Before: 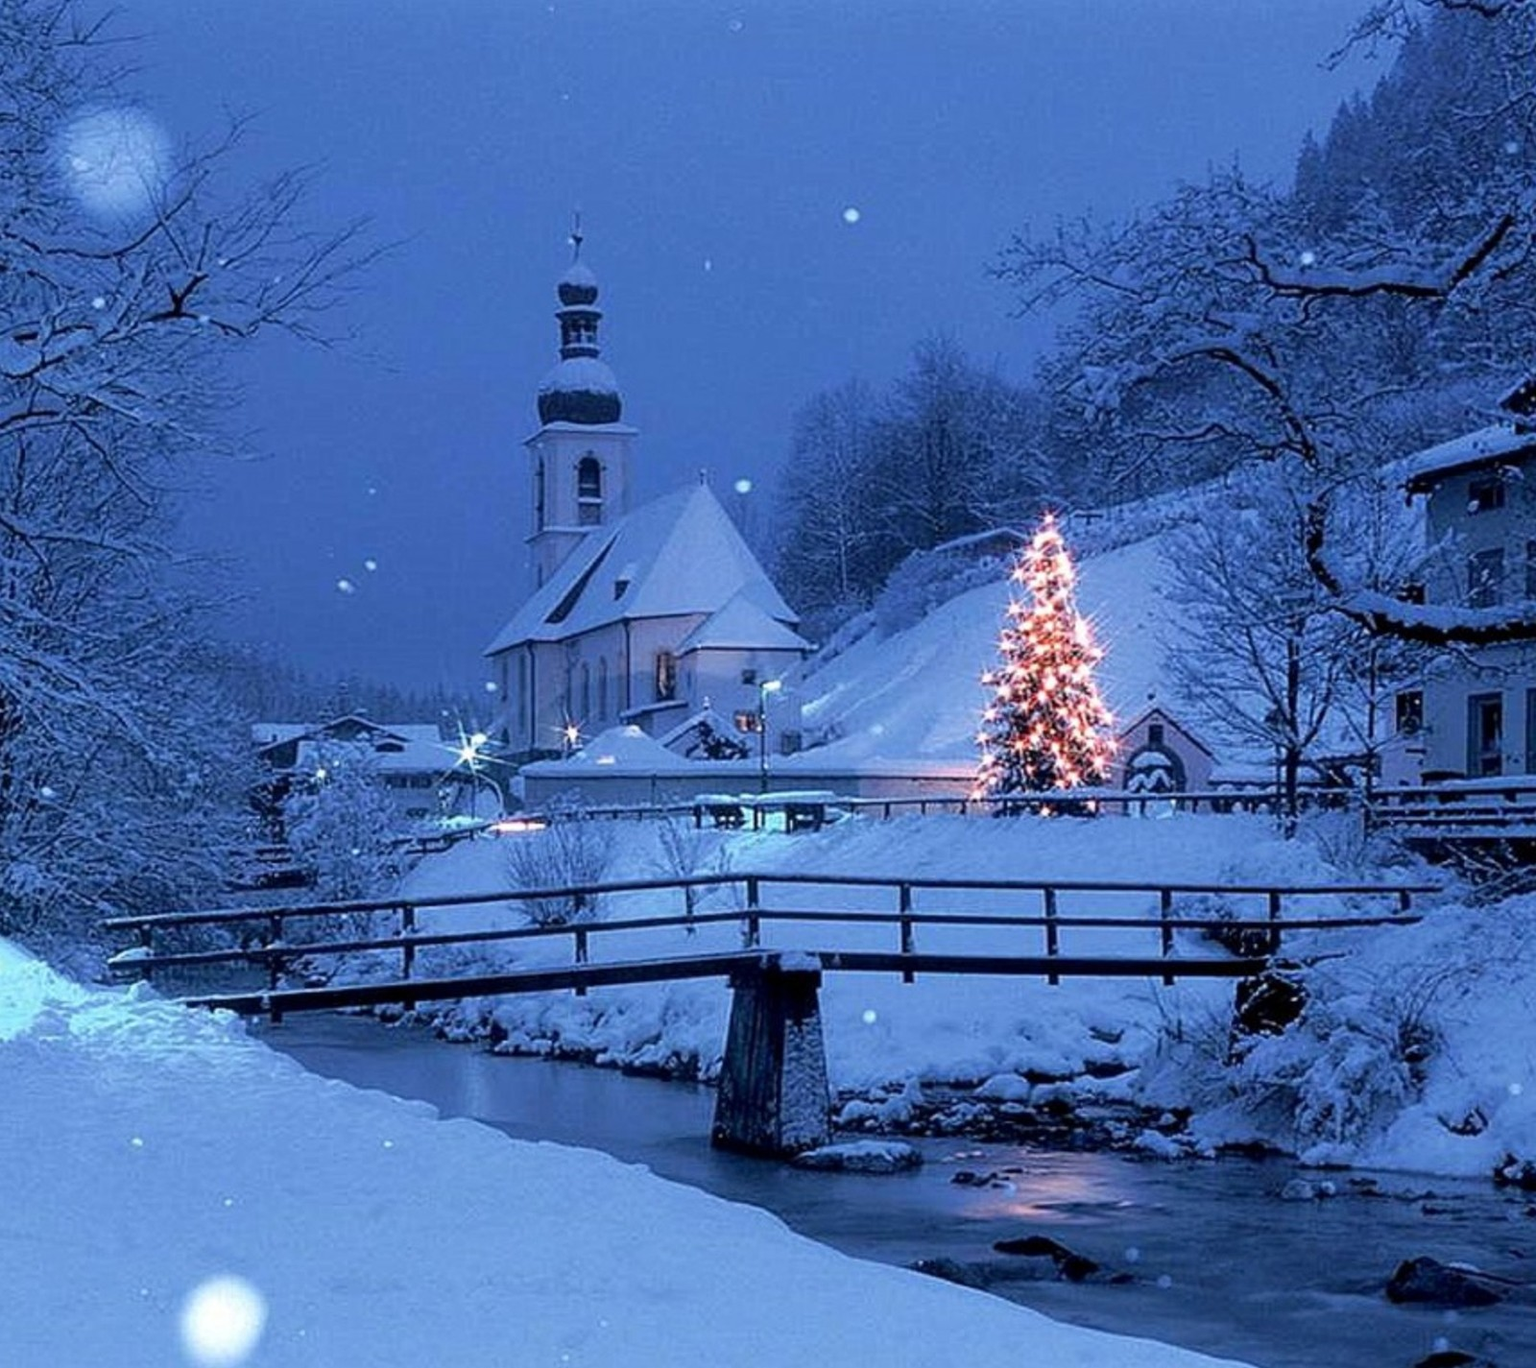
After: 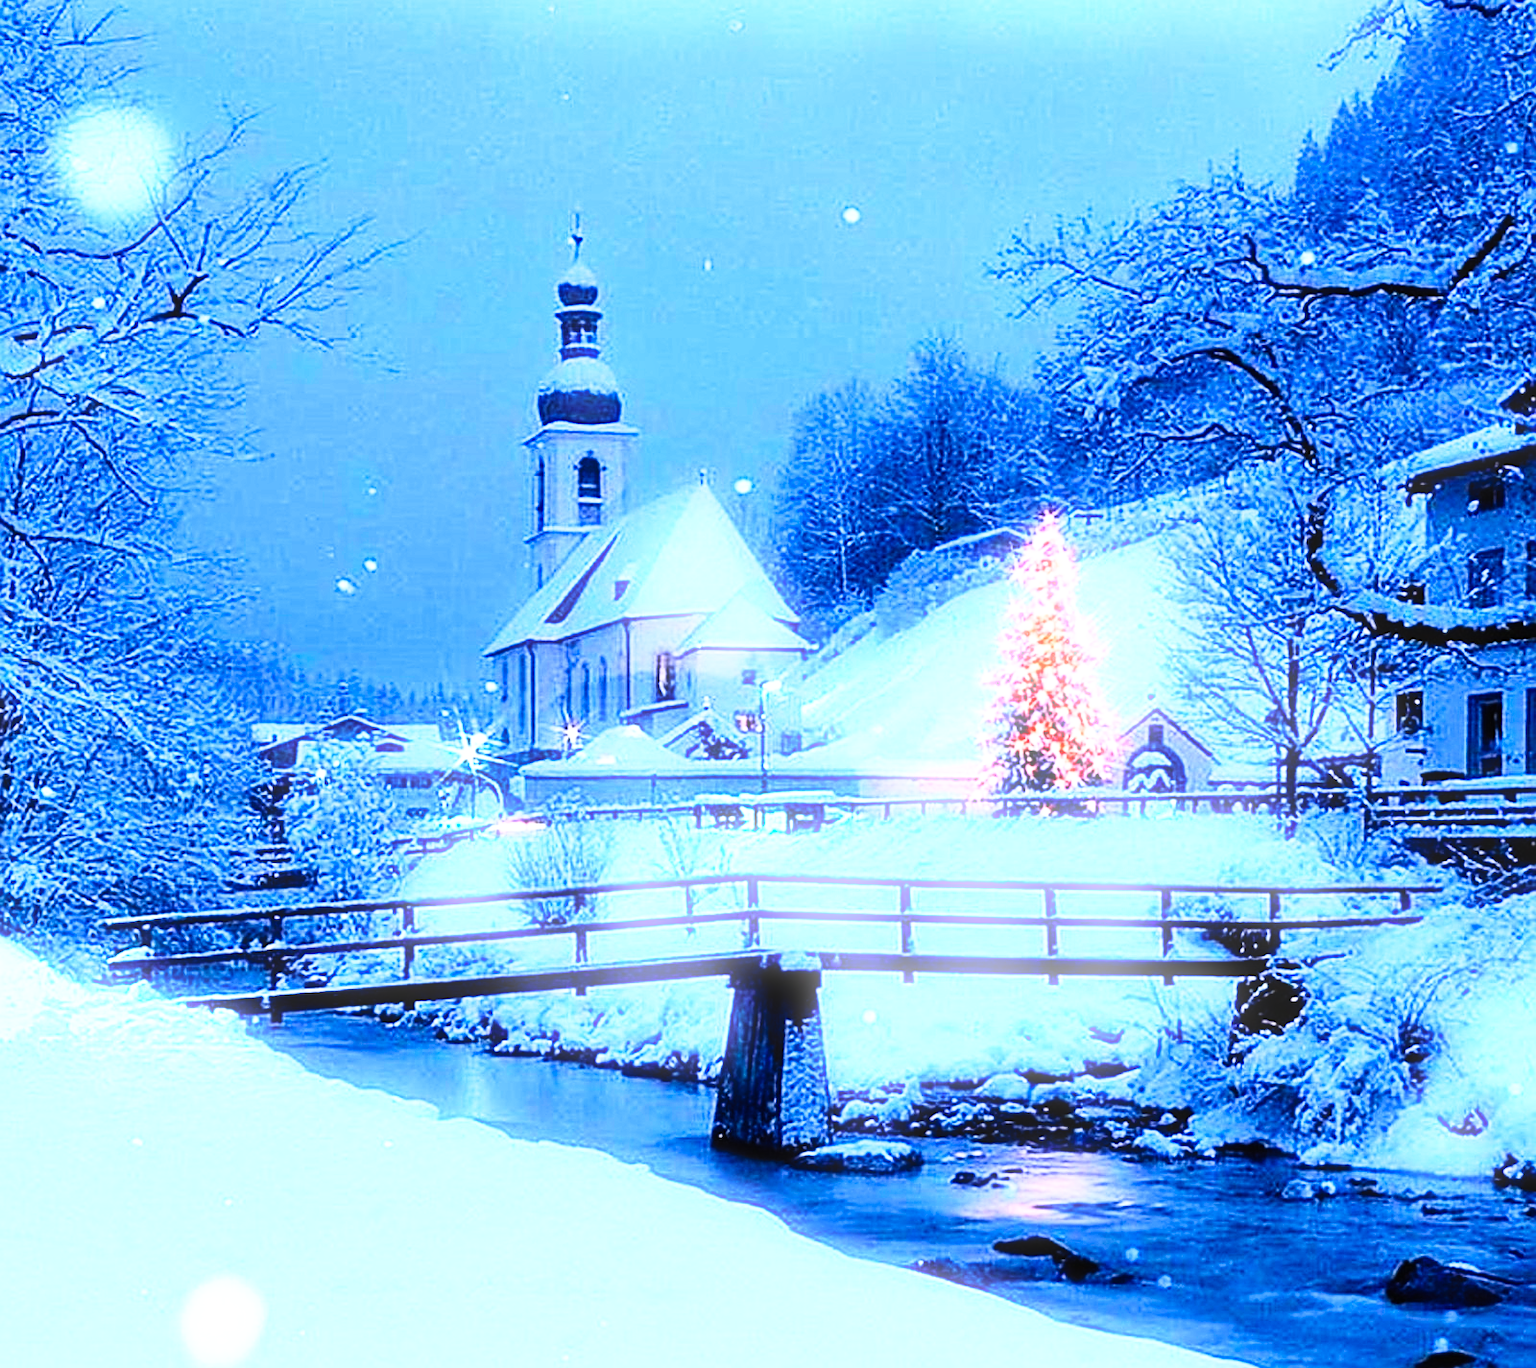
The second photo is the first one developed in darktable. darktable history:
base curve: curves: ch0 [(0, 0) (0.007, 0.004) (0.027, 0.03) (0.046, 0.07) (0.207, 0.54) (0.442, 0.872) (0.673, 0.972) (1, 1)], preserve colors none
sharpen: on, module defaults
bloom: size 5%, threshold 95%, strength 15%
contrast brightness saturation: contrast 0.2, brightness 0.16, saturation 0.22
